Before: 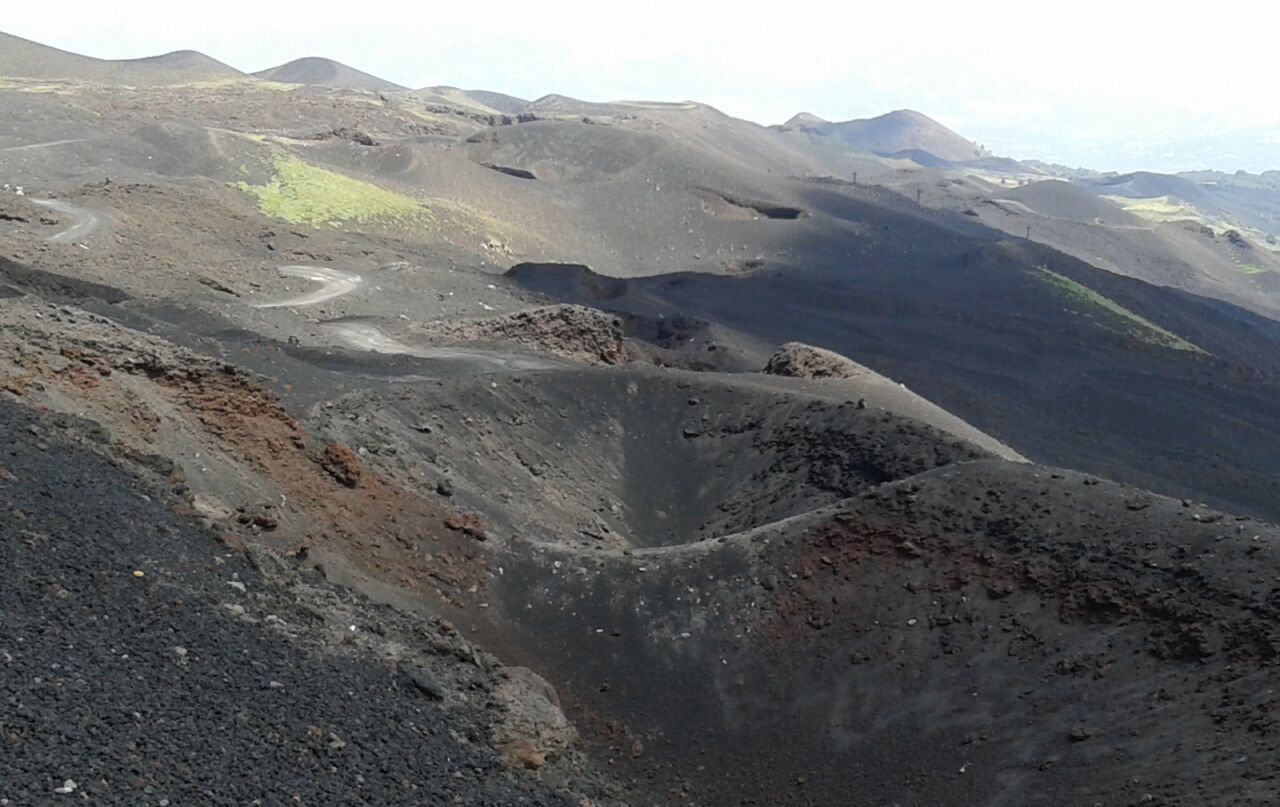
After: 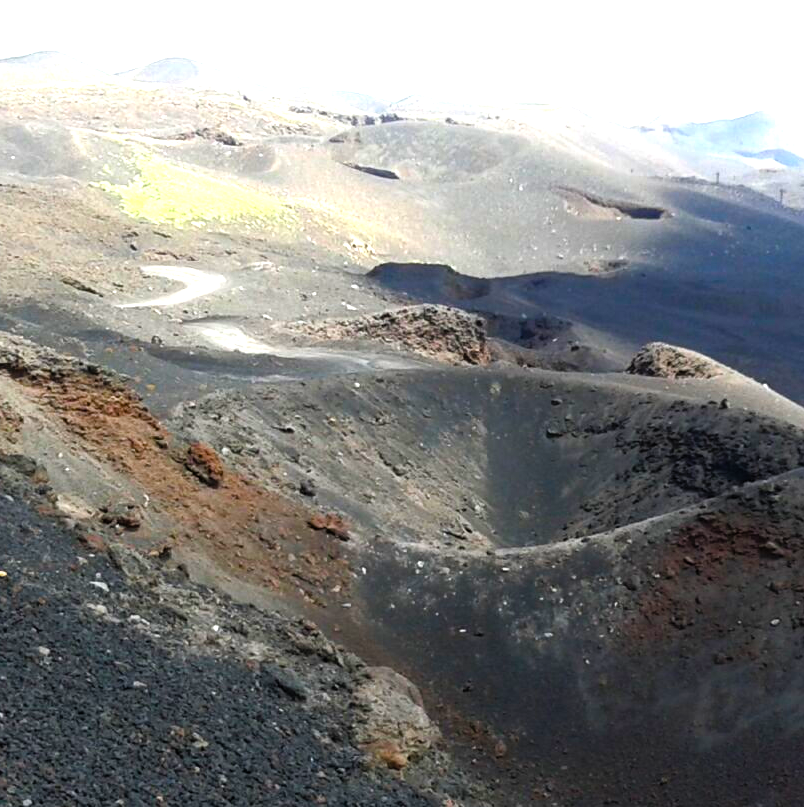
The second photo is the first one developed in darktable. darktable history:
tone equalizer: -8 EV -0.735 EV, -7 EV -0.725 EV, -6 EV -0.607 EV, -5 EV -0.381 EV, -3 EV 0.395 EV, -2 EV 0.6 EV, -1 EV 0.692 EV, +0 EV 0.775 EV
color balance rgb: perceptual saturation grading › global saturation 23.841%, perceptual saturation grading › highlights -23.975%, perceptual saturation grading › mid-tones 24.674%, perceptual saturation grading › shadows 41.182%, perceptual brilliance grading › global brilliance 15.288%, perceptual brilliance grading › shadows -34.93%, global vibrance 20%
crop: left 10.75%, right 26.385%
contrast brightness saturation: contrast 0.03, brightness 0.067, saturation 0.123
